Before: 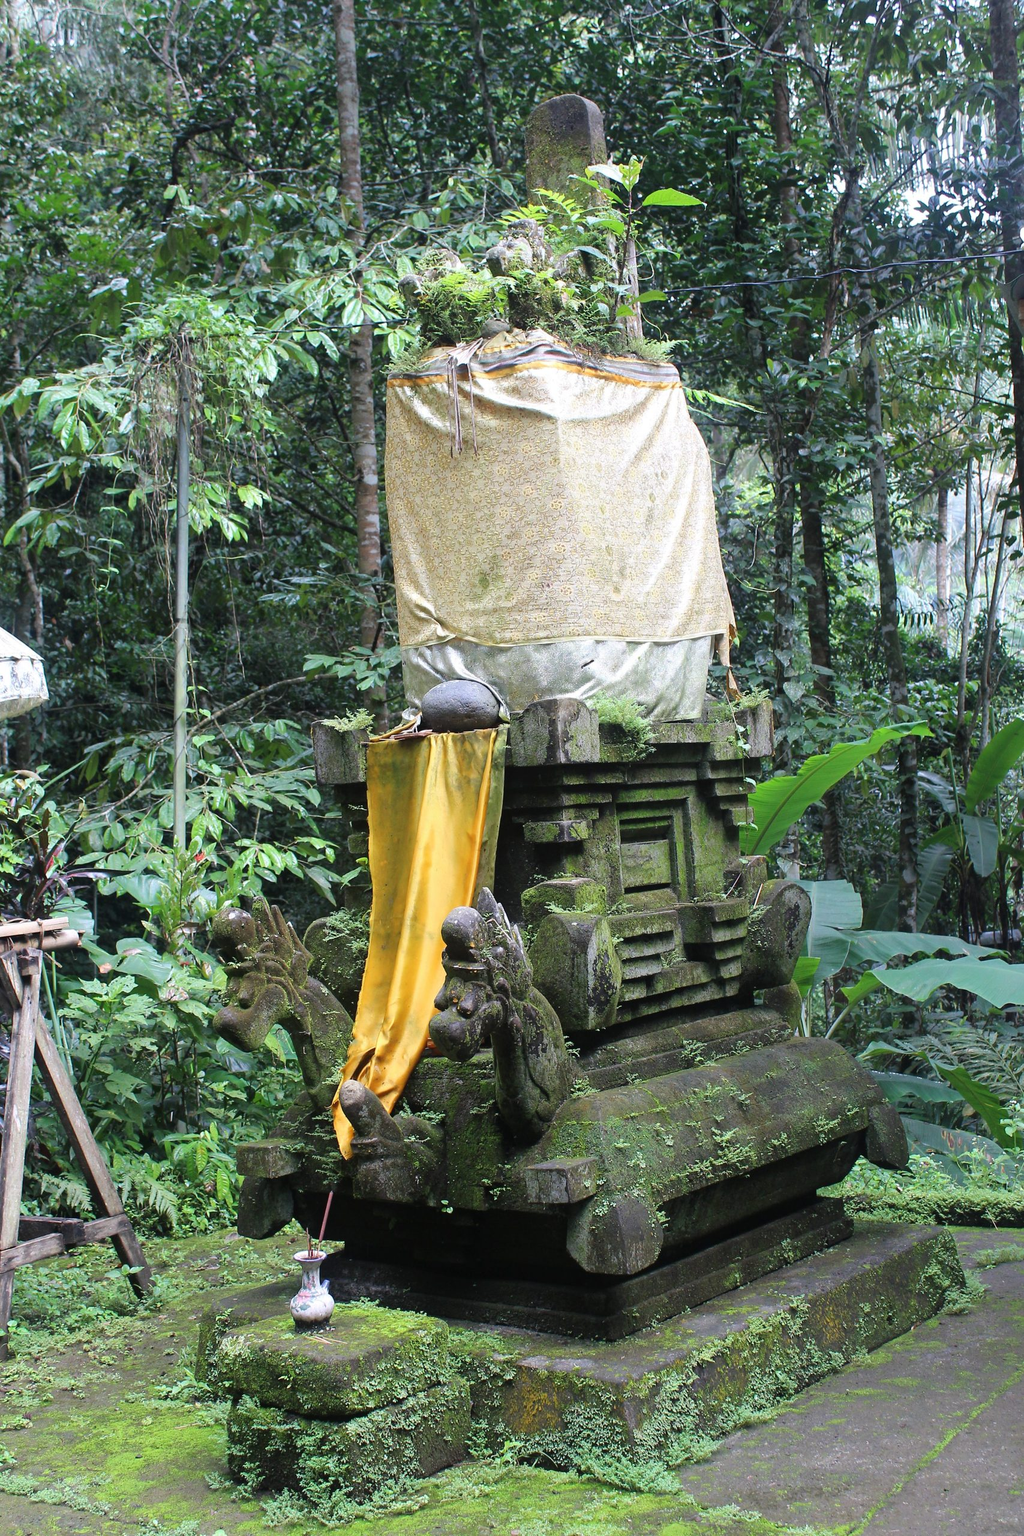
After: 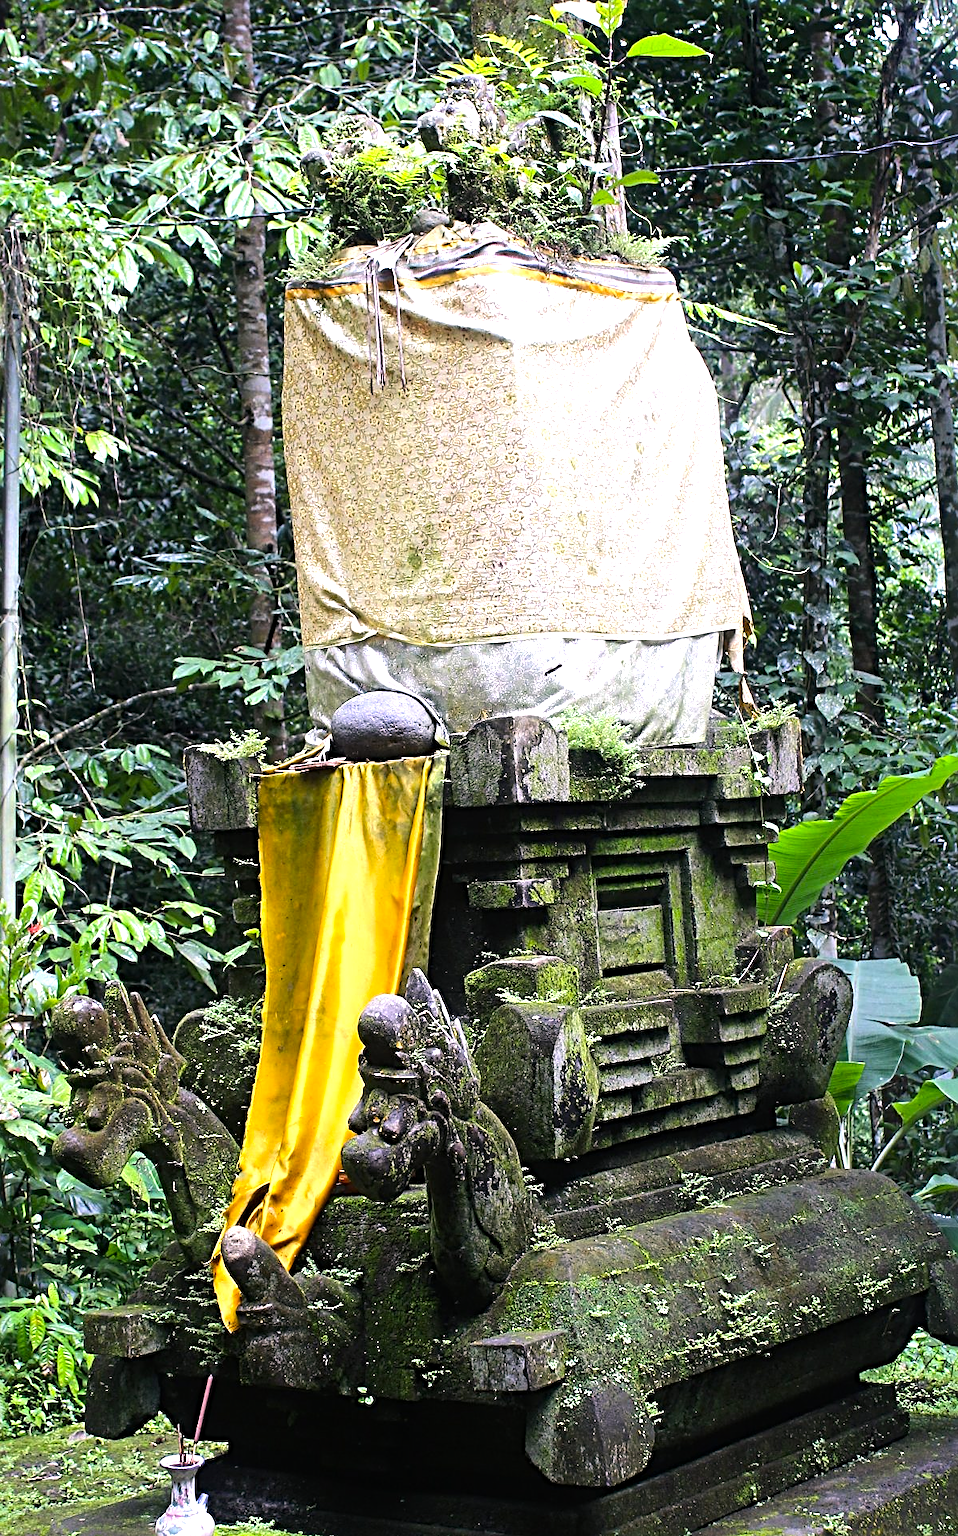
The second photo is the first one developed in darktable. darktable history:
white balance: red 0.925, blue 1.046
tone equalizer: -8 EV -0.75 EV, -7 EV -0.7 EV, -6 EV -0.6 EV, -5 EV -0.4 EV, -3 EV 0.4 EV, -2 EV 0.6 EV, -1 EV 0.7 EV, +0 EV 0.75 EV, edges refinement/feathering 500, mask exposure compensation -1.57 EV, preserve details no
rotate and perspective: automatic cropping original format, crop left 0, crop top 0
sharpen: radius 4
color balance rgb: perceptual saturation grading › global saturation 25%, global vibrance 10%
color correction: highlights a* 12.23, highlights b* 5.41
crop and rotate: left 17.046%, top 10.659%, right 12.989%, bottom 14.553%
